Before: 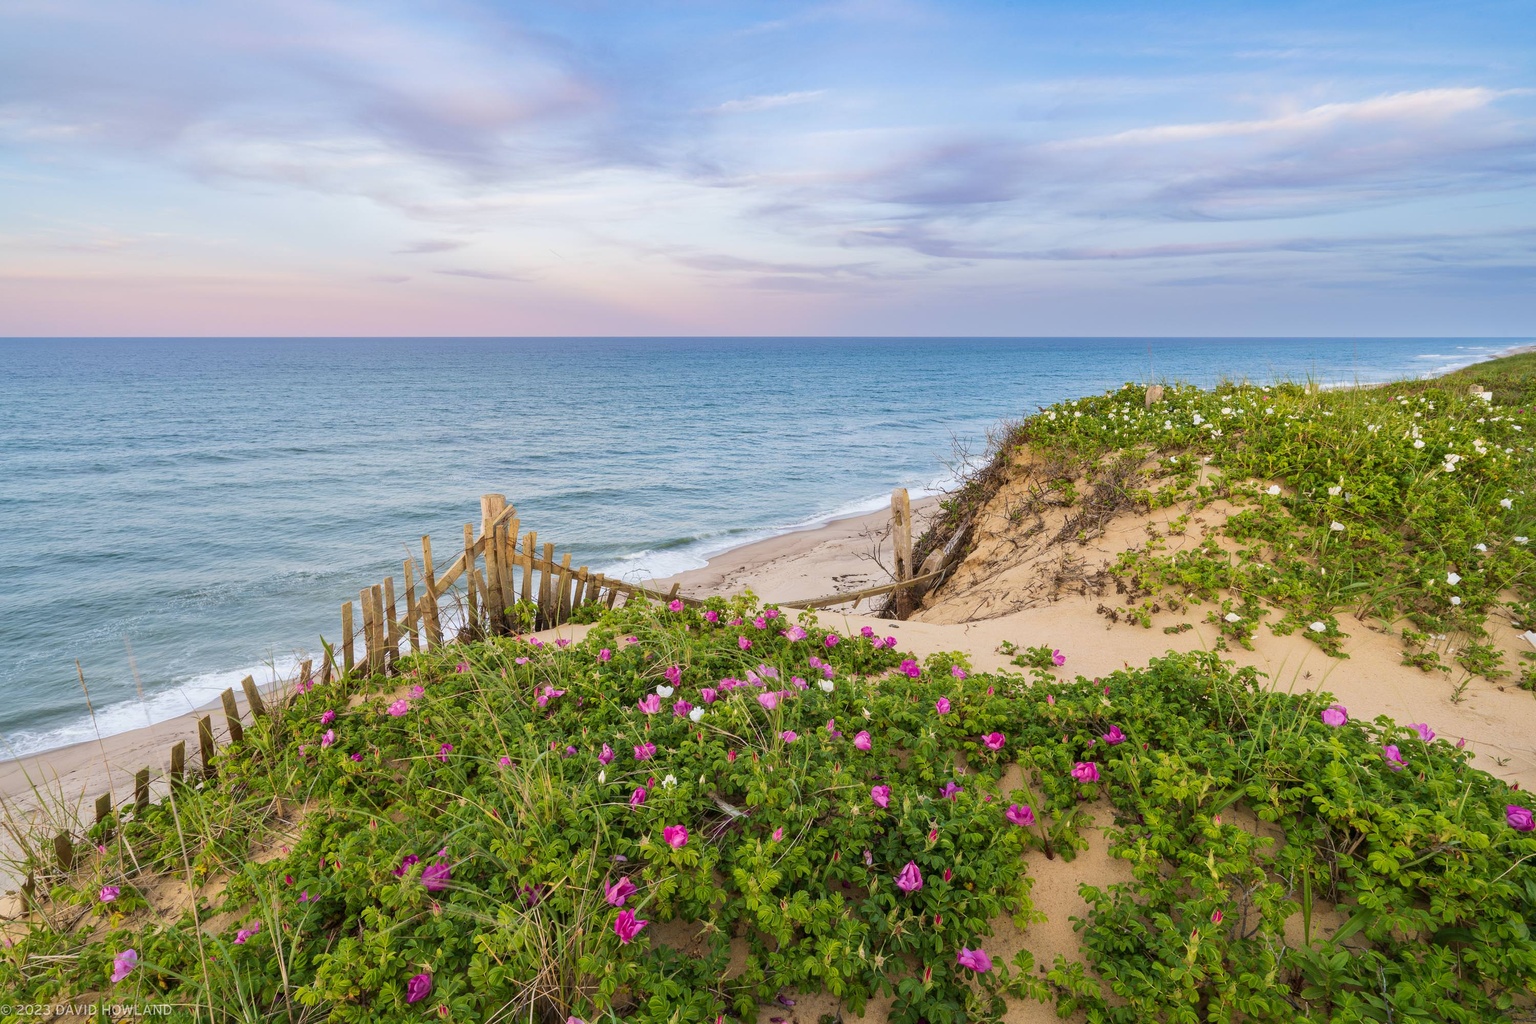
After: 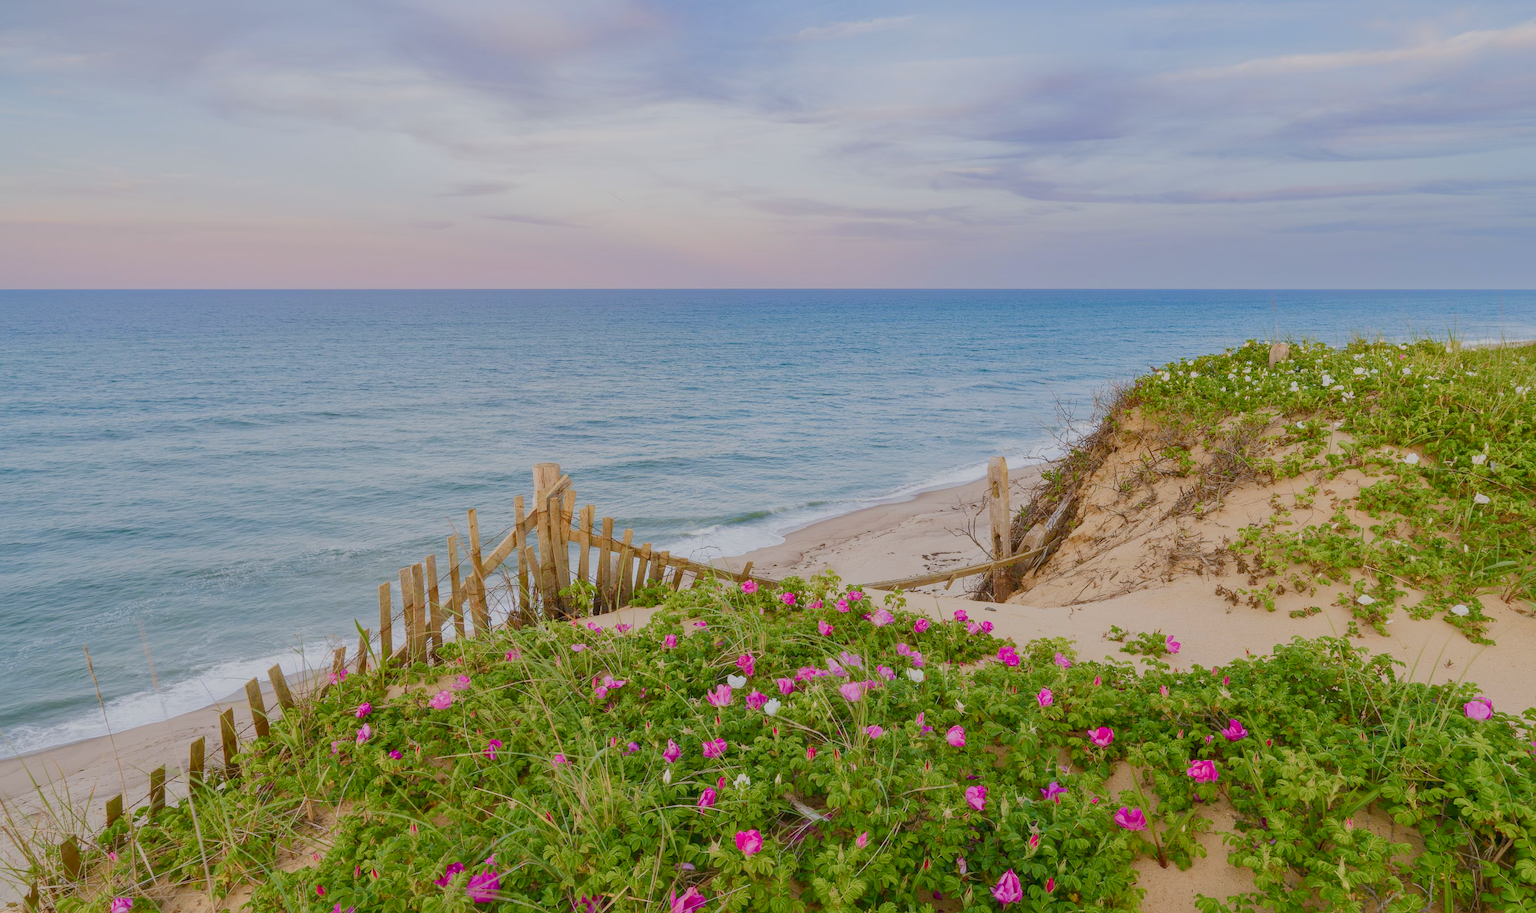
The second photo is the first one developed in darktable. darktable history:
color balance rgb: shadows lift › chroma 1%, shadows lift › hue 113°, highlights gain › chroma 0.2%, highlights gain › hue 333°, perceptual saturation grading › global saturation 20%, perceptual saturation grading › highlights -50%, perceptual saturation grading › shadows 25%, contrast -30%
crop: top 7.49%, right 9.717%, bottom 11.943%
